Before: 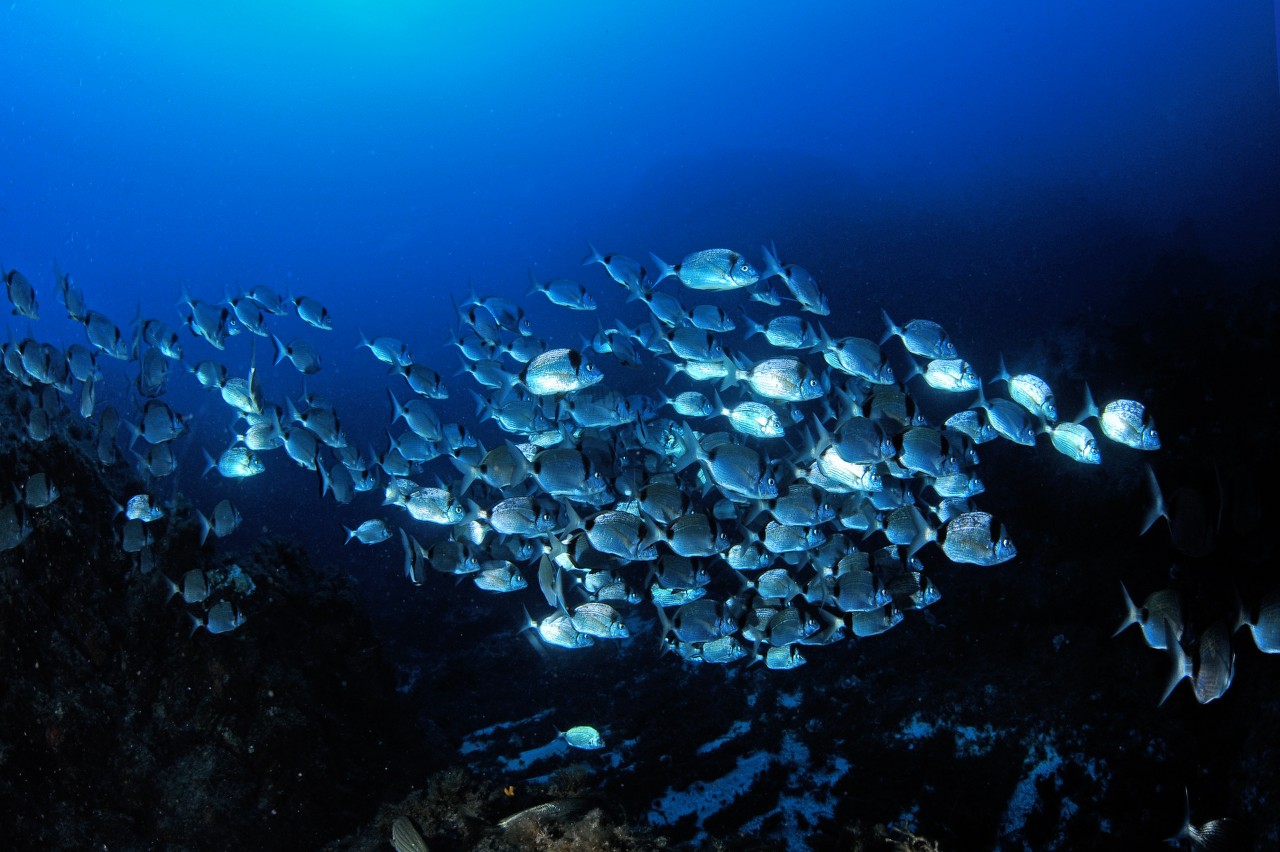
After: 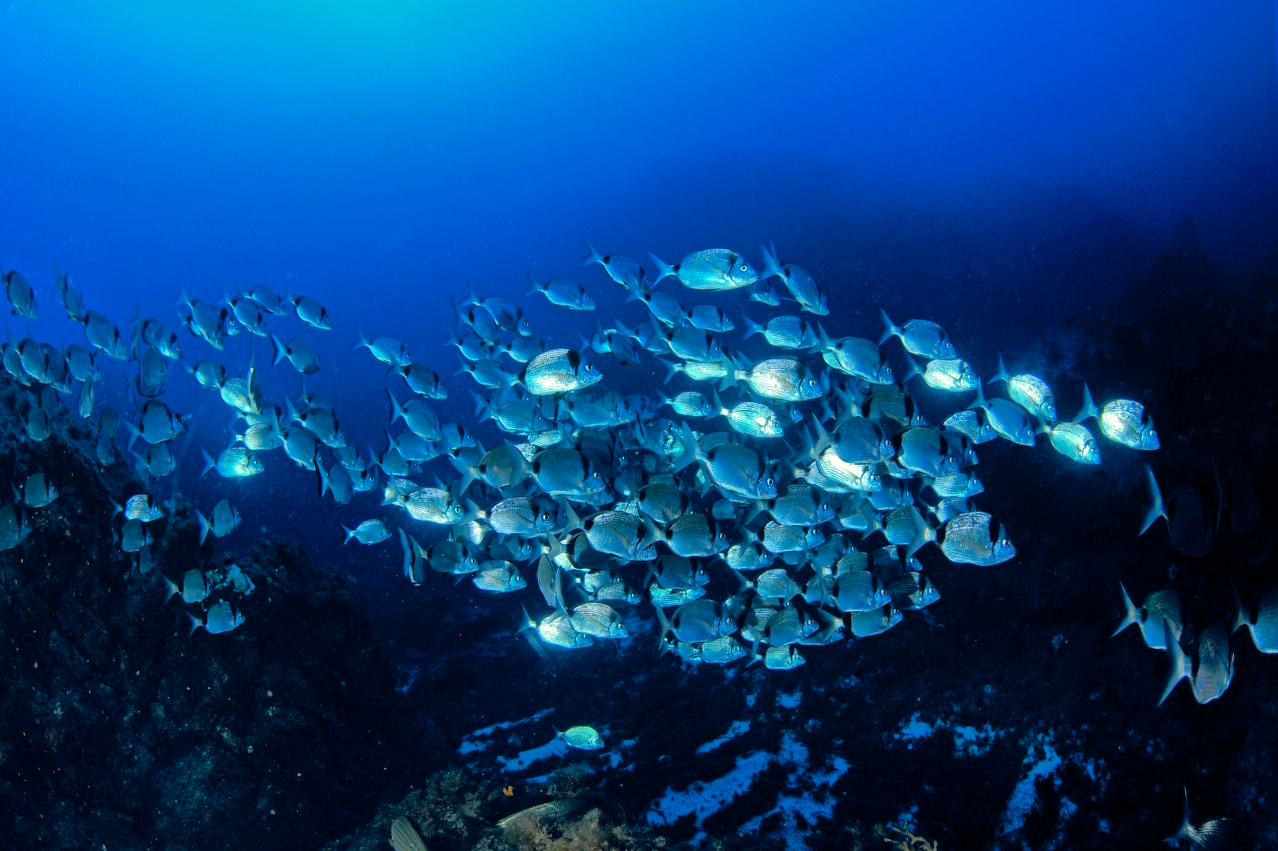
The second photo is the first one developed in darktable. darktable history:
shadows and highlights: on, module defaults
color balance rgb: shadows lift › chroma 2.604%, shadows lift › hue 190.84°, highlights gain › luminance 5.821%, highlights gain › chroma 2.533%, highlights gain › hue 92.72°, global offset › chroma 0.066%, global offset › hue 253.46°, perceptual saturation grading › global saturation 8.296%, perceptual saturation grading › shadows 5.167%
crop and rotate: left 0.116%, bottom 0.006%
